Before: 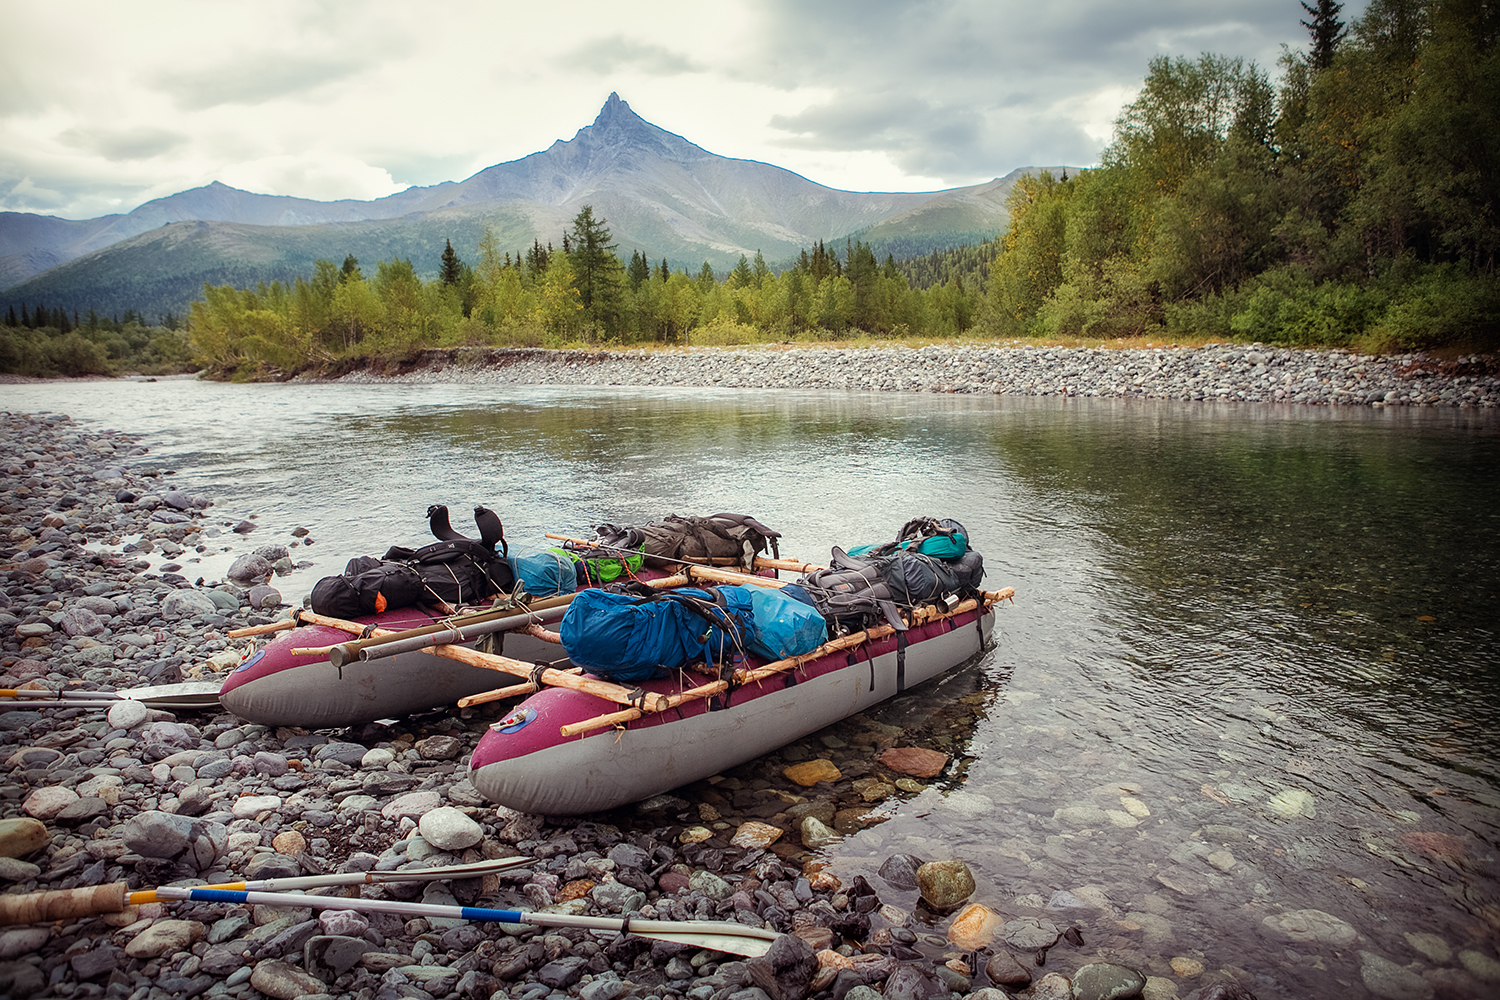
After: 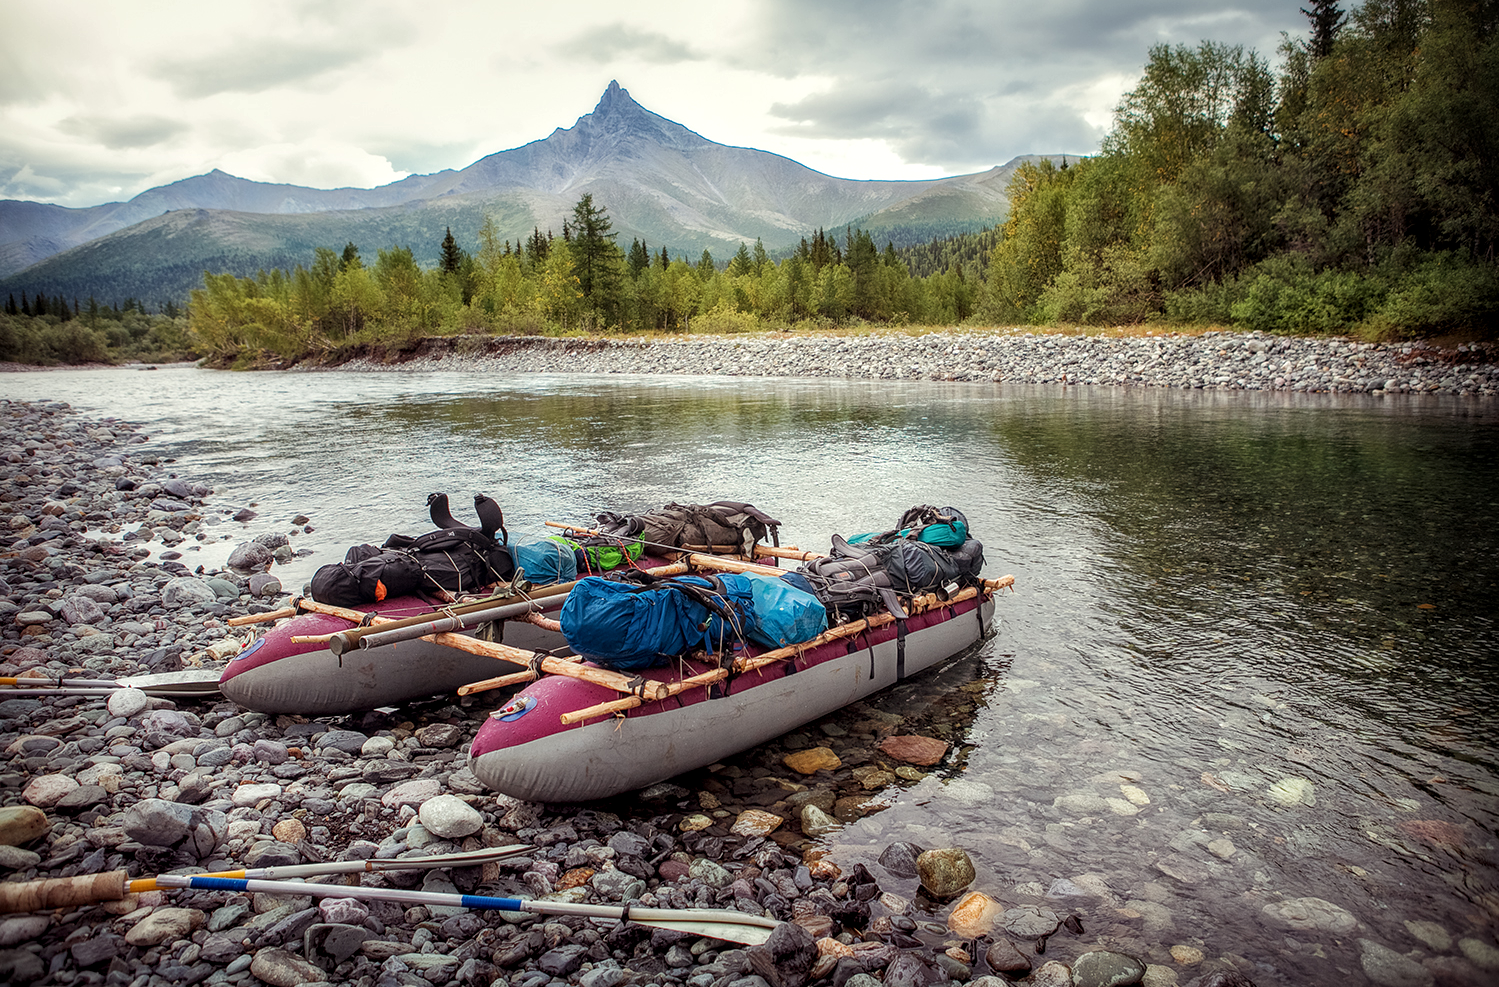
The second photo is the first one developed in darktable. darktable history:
local contrast: detail 130%
crop: top 1.223%, right 0.038%
